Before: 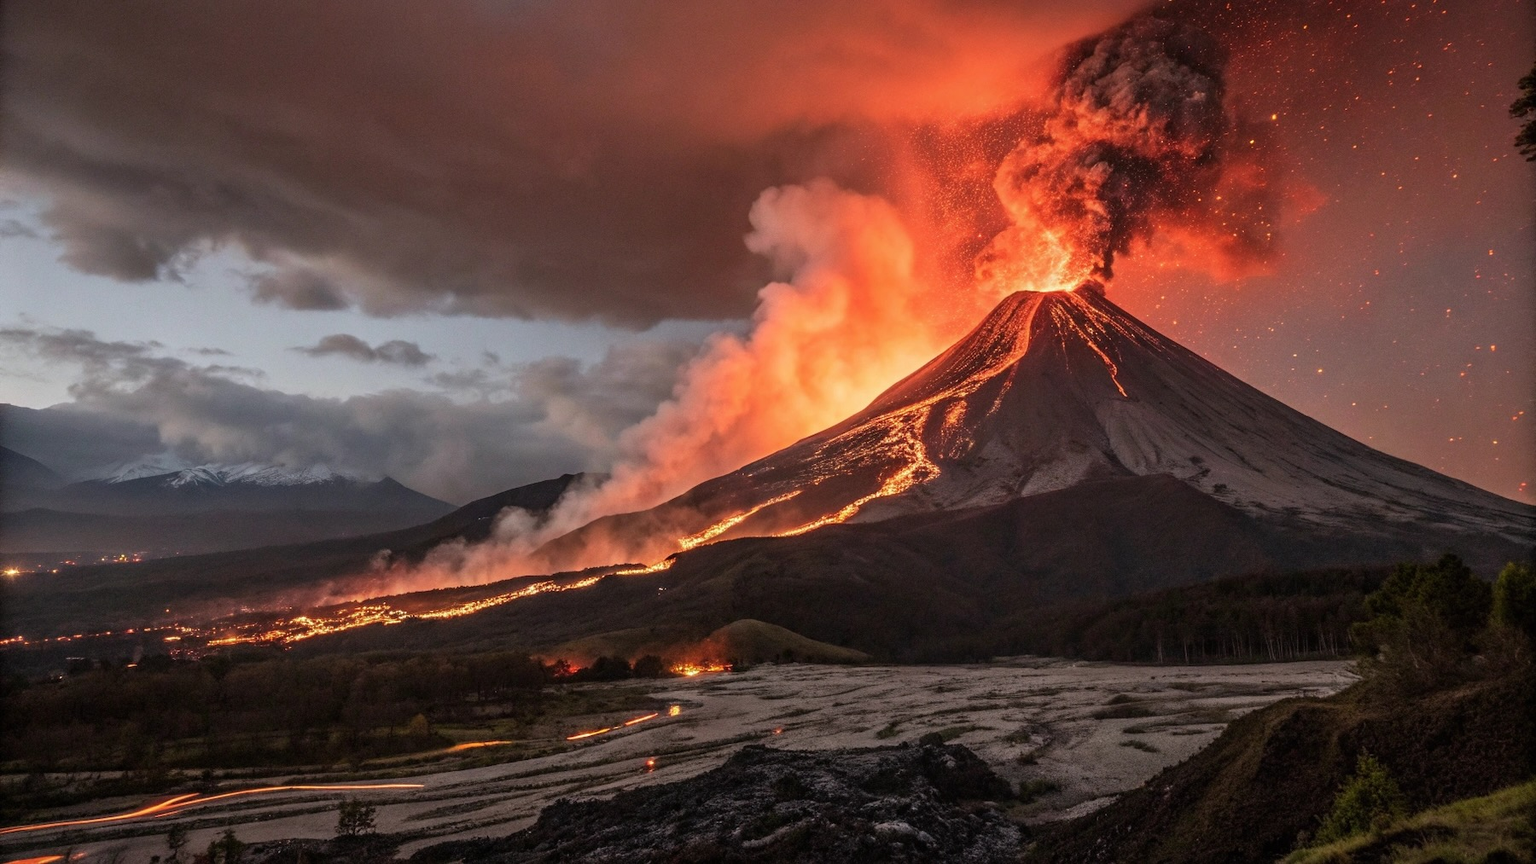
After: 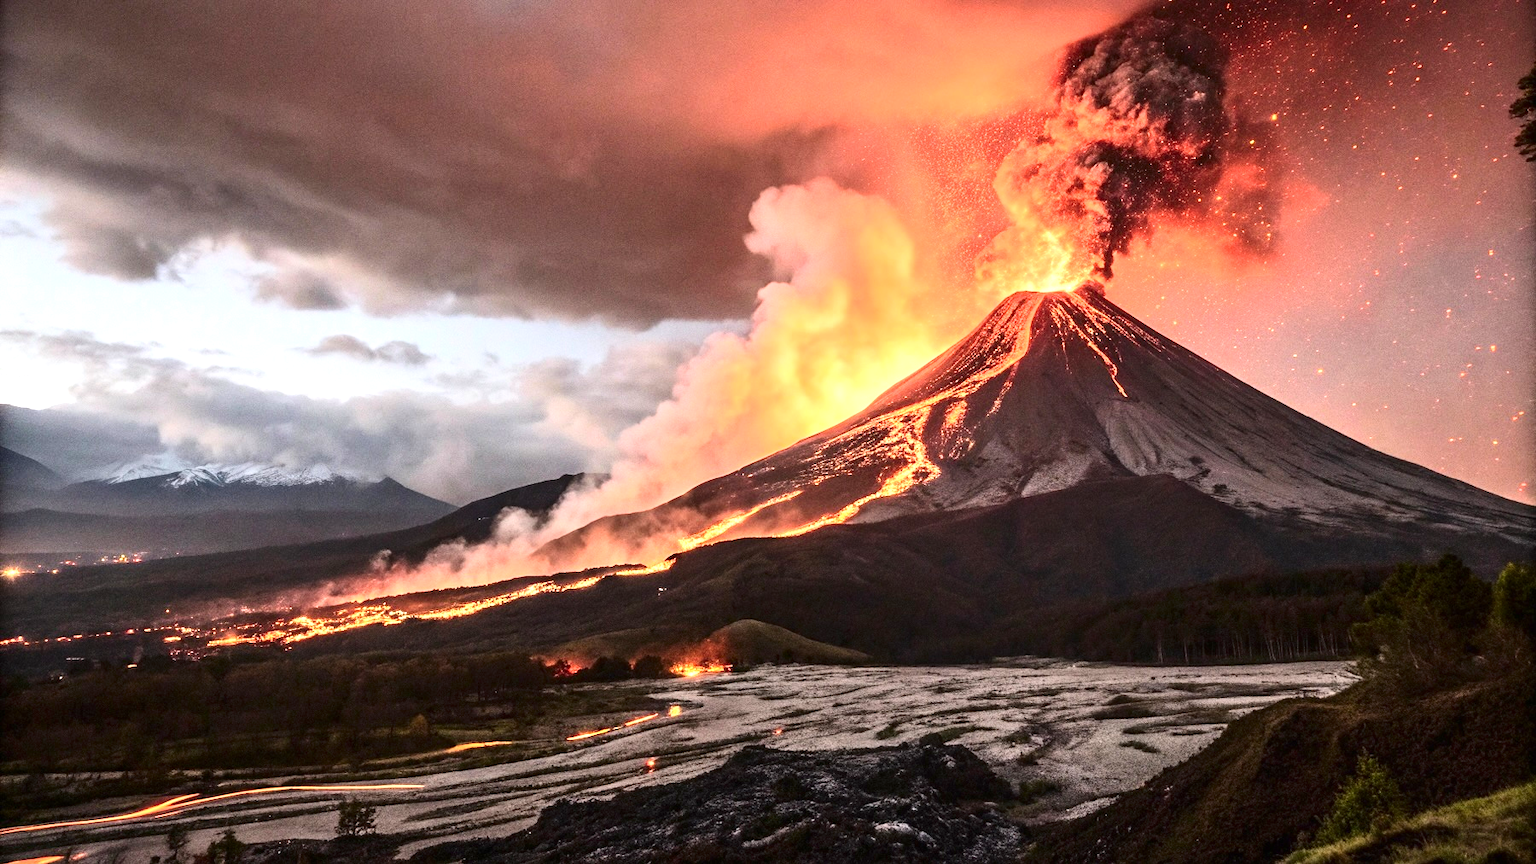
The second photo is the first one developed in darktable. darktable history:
contrast brightness saturation: contrast 0.285
exposure: black level correction 0, exposure 1.335 EV, compensate highlight preservation false
